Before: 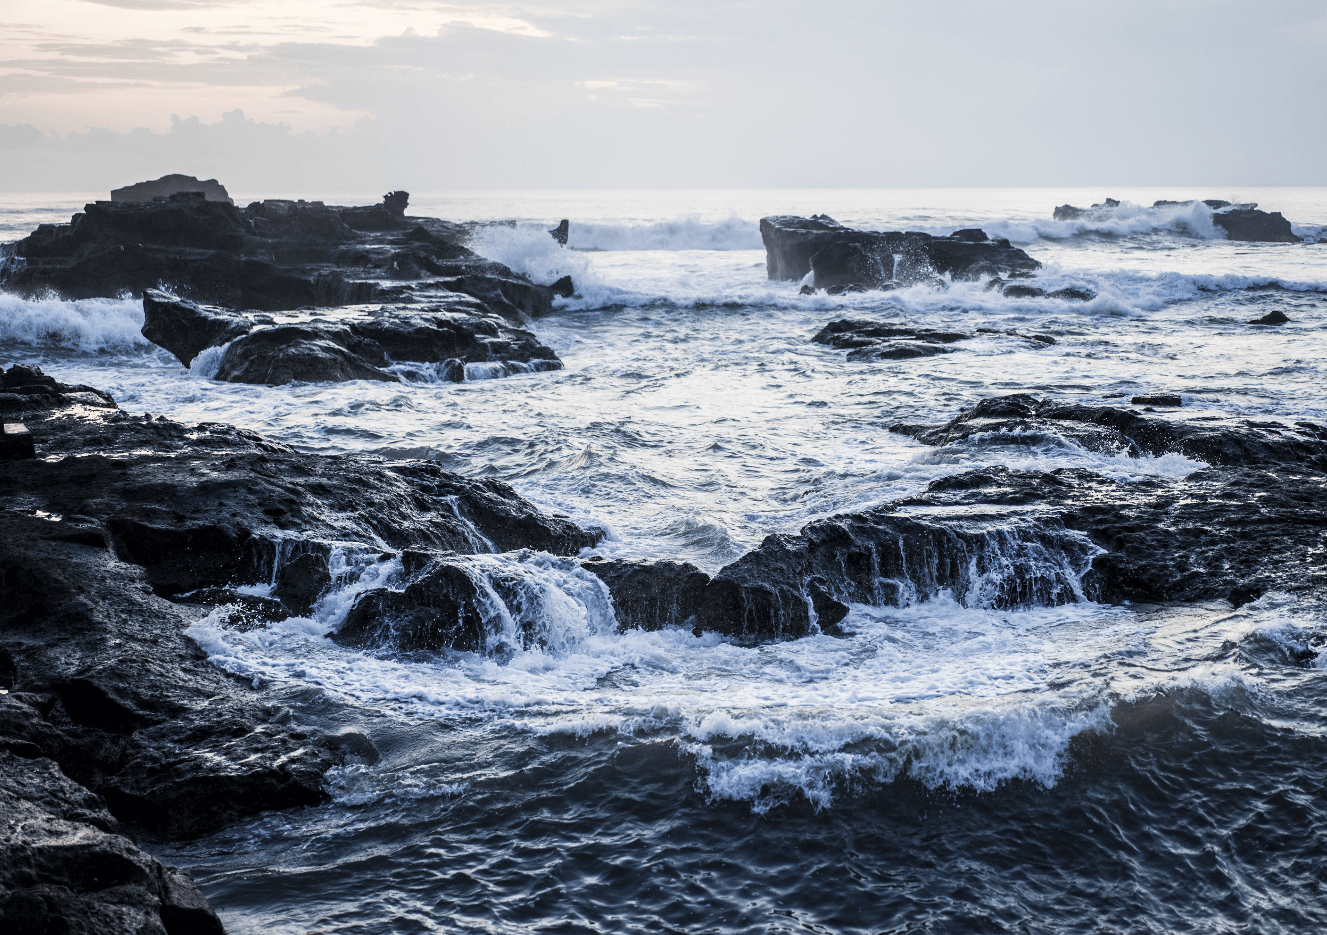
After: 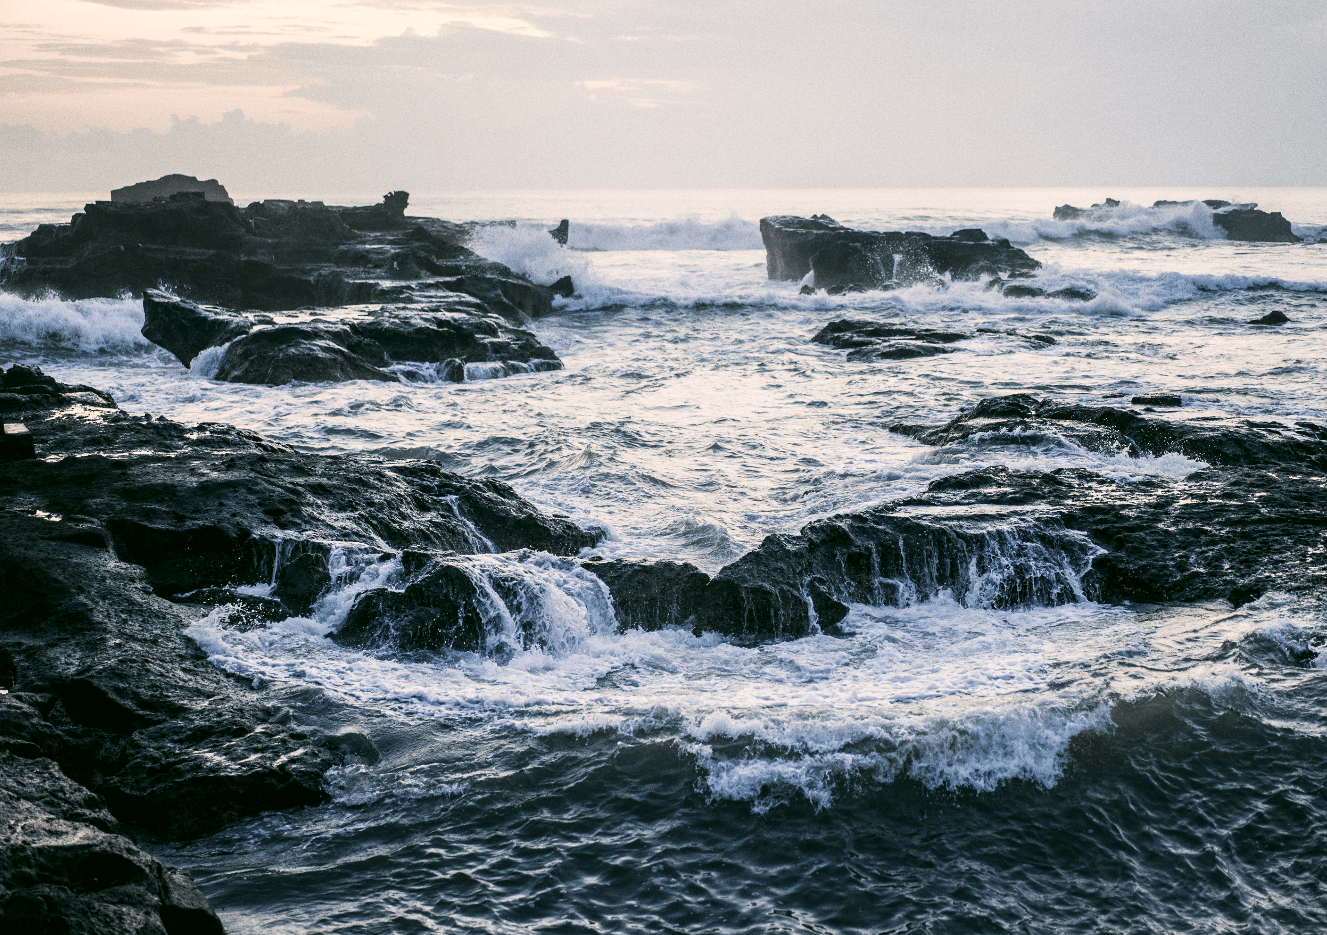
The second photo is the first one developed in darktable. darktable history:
grain: on, module defaults
color correction: highlights a* 4.02, highlights b* 4.98, shadows a* -7.55, shadows b* 4.98
